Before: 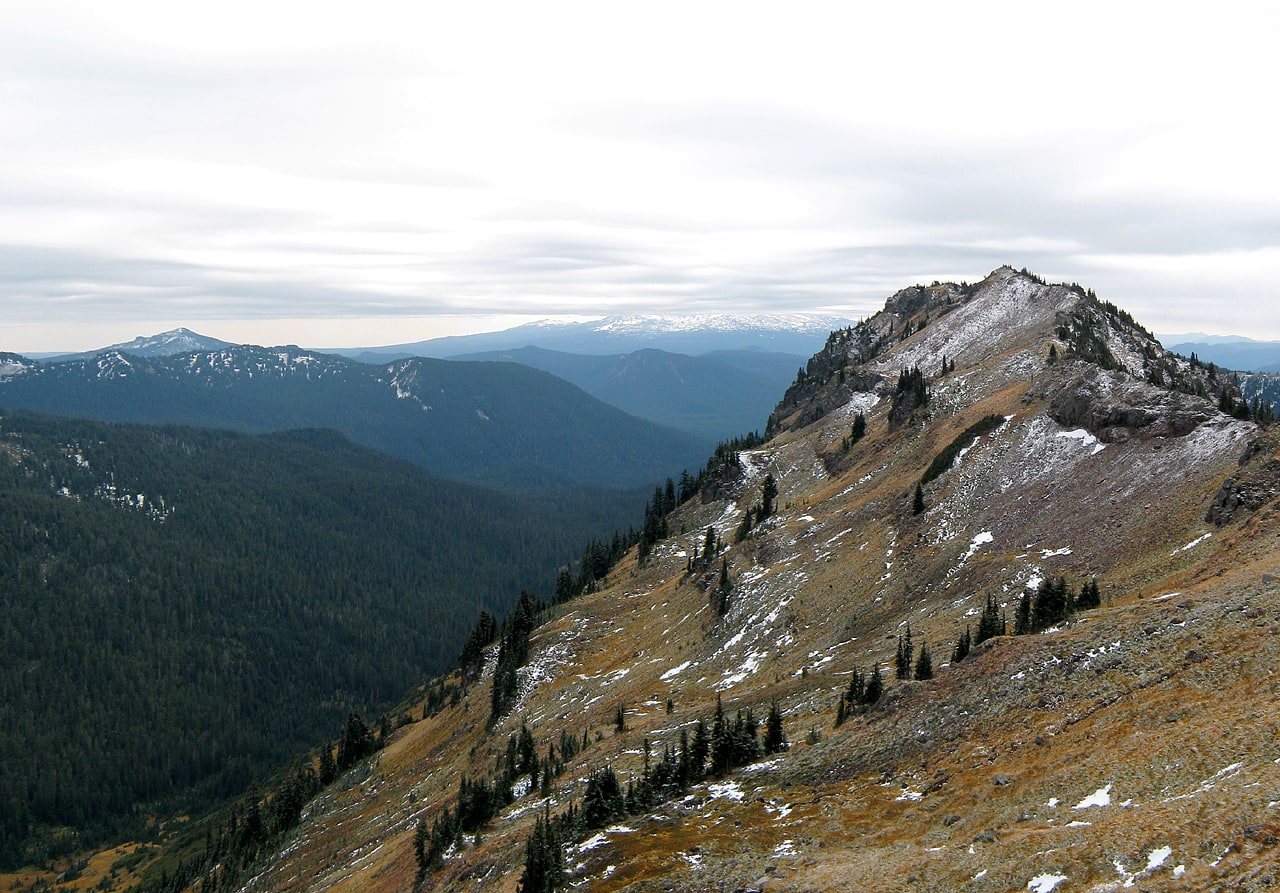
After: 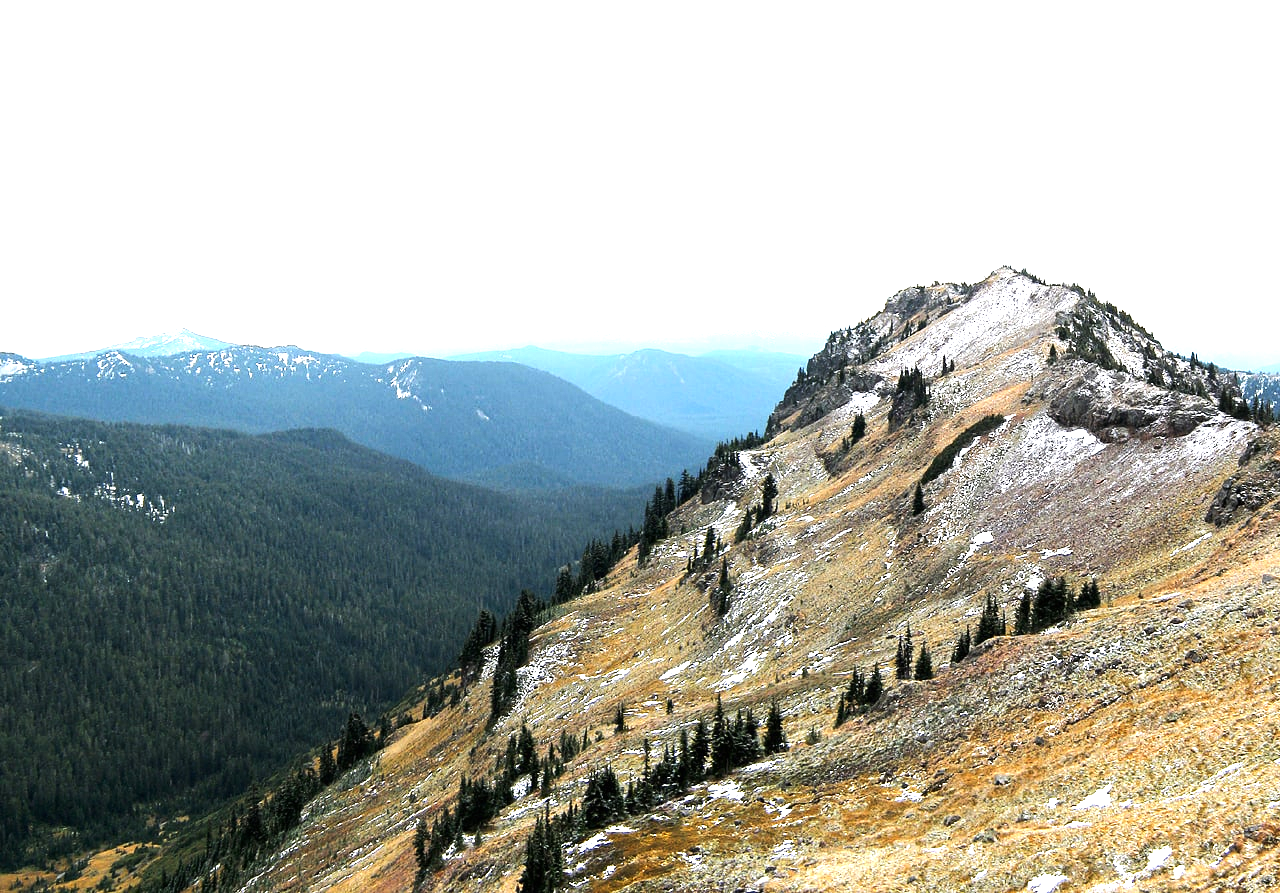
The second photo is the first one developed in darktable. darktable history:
exposure: black level correction 0, exposure 1.2 EV, compensate exposure bias true, compensate highlight preservation false
tone equalizer: -8 EV -0.75 EV, -7 EV -0.7 EV, -6 EV -0.6 EV, -5 EV -0.4 EV, -3 EV 0.4 EV, -2 EV 0.6 EV, -1 EV 0.7 EV, +0 EV 0.75 EV, edges refinement/feathering 500, mask exposure compensation -1.57 EV, preserve details no
